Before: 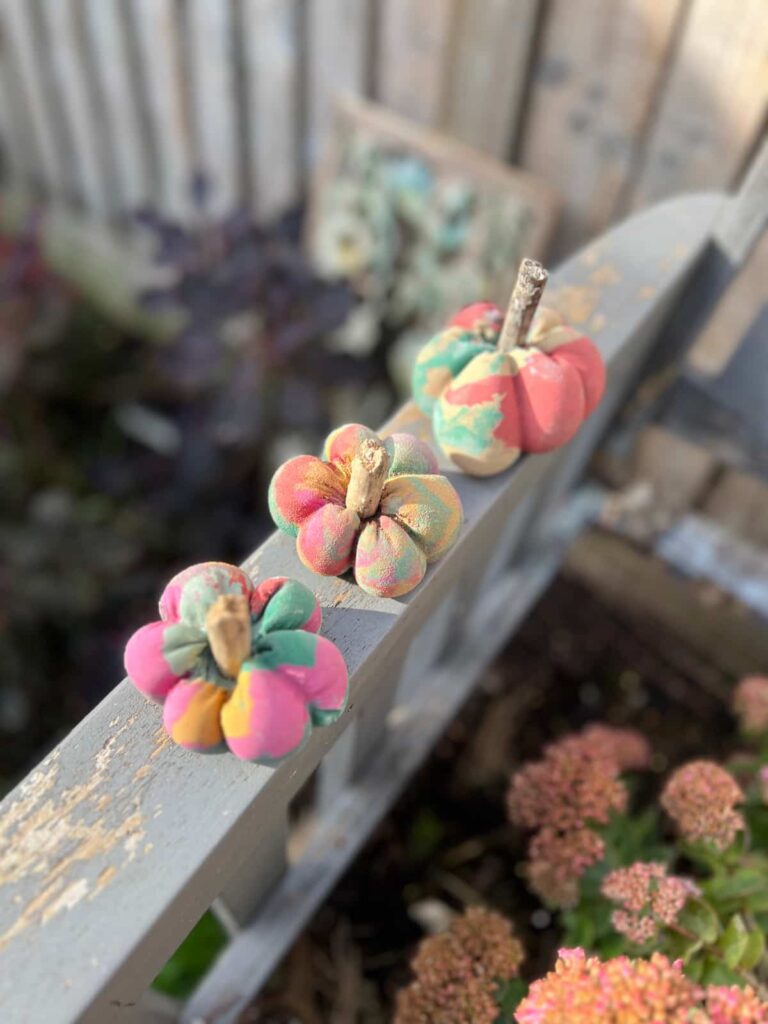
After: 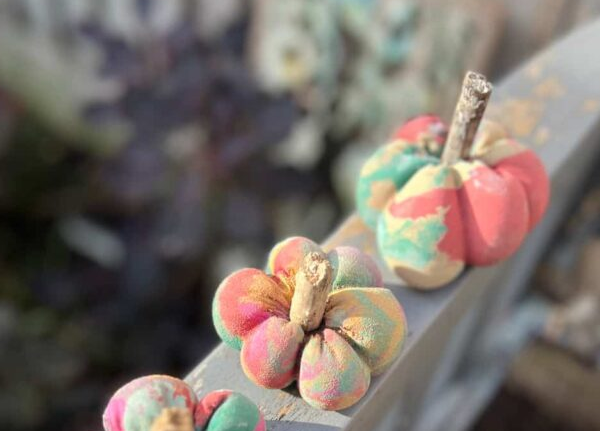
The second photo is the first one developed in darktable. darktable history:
crop: left 7.303%, top 18.347%, right 14.454%, bottom 39.504%
